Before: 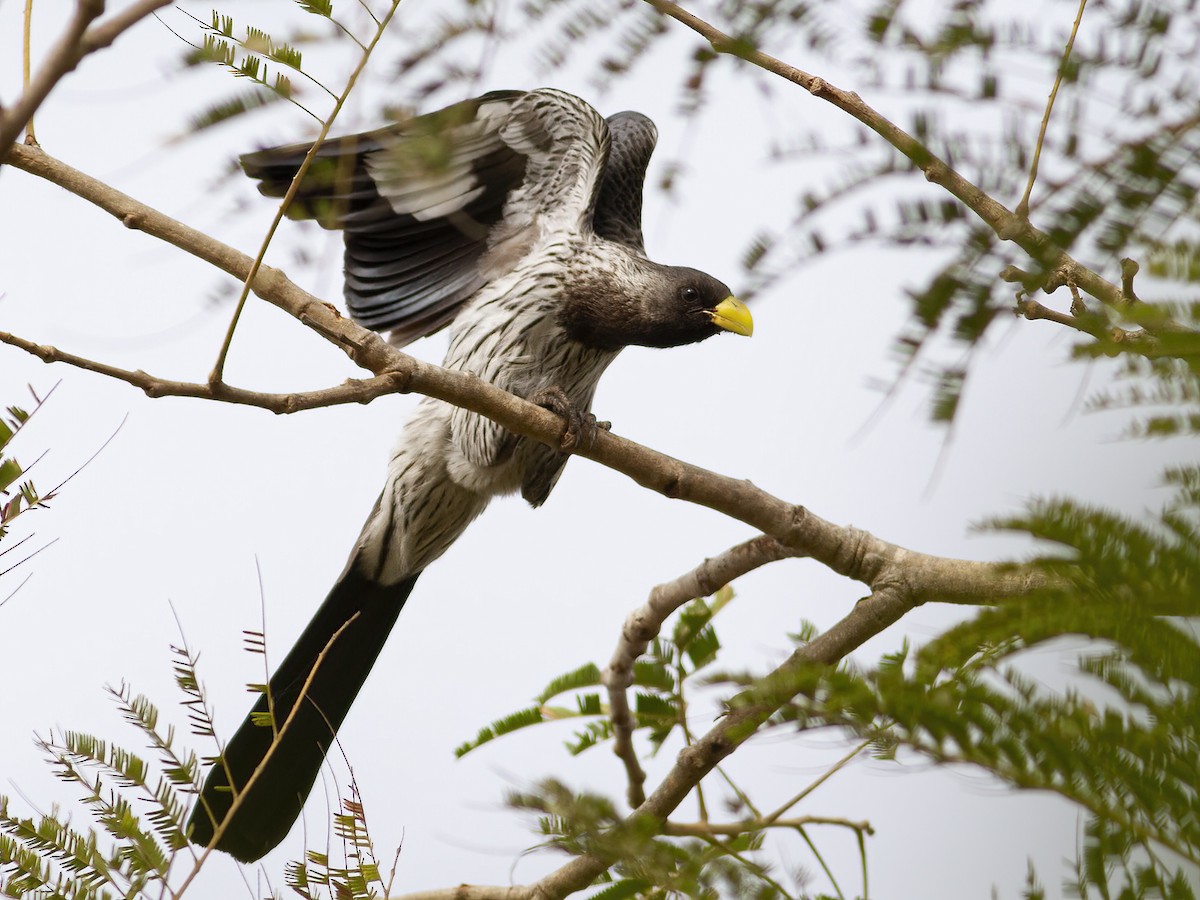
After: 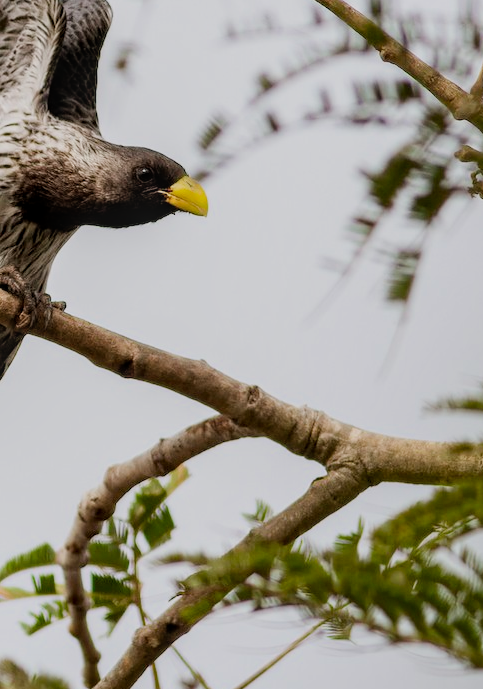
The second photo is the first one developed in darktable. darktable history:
crop: left 45.485%, top 13.43%, right 14.237%, bottom 9.943%
local contrast: on, module defaults
filmic rgb: black relative exposure -7.65 EV, white relative exposure 4.56 EV, hardness 3.61, contrast 1.05
